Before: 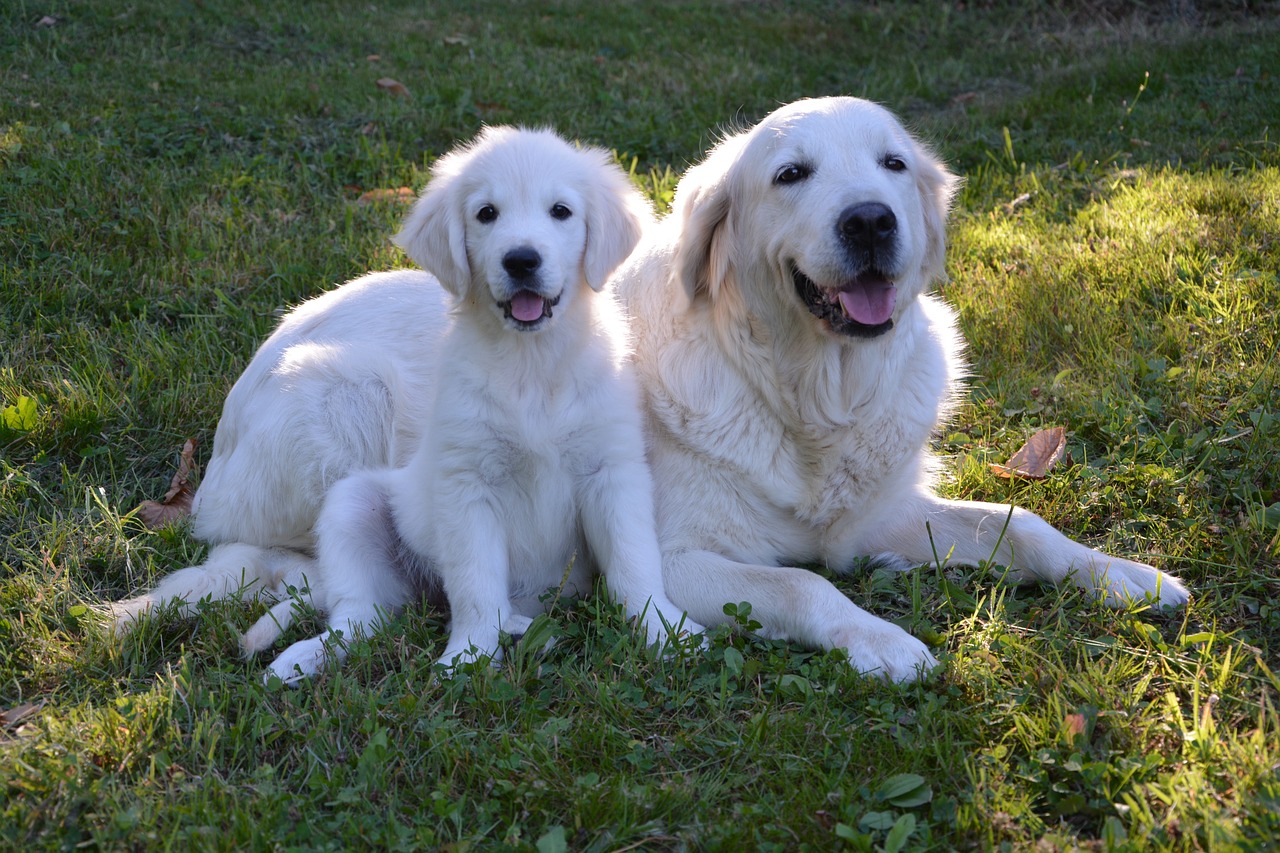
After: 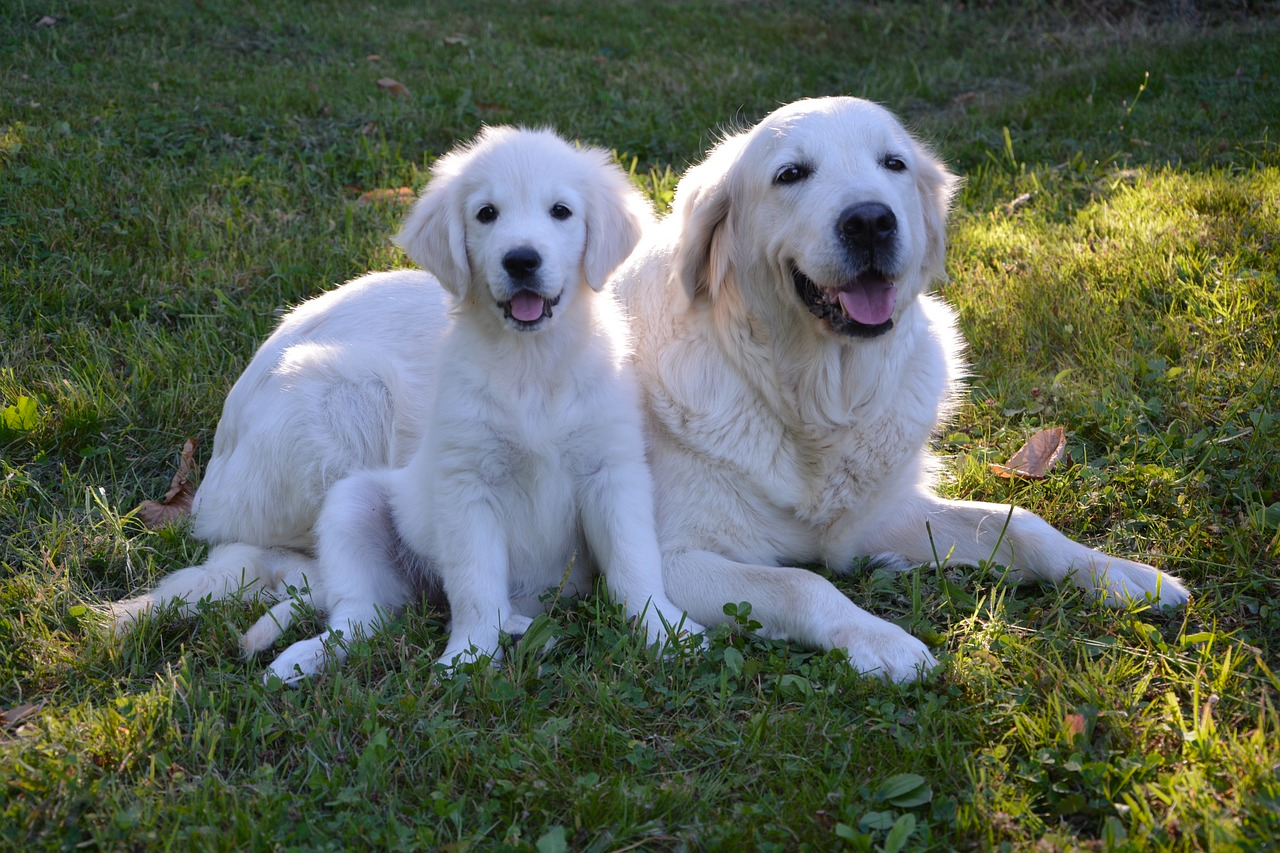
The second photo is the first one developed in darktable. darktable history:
vignetting: fall-off start 71.79%, brightness -0.222, saturation 0.146, center (-0.068, -0.318)
